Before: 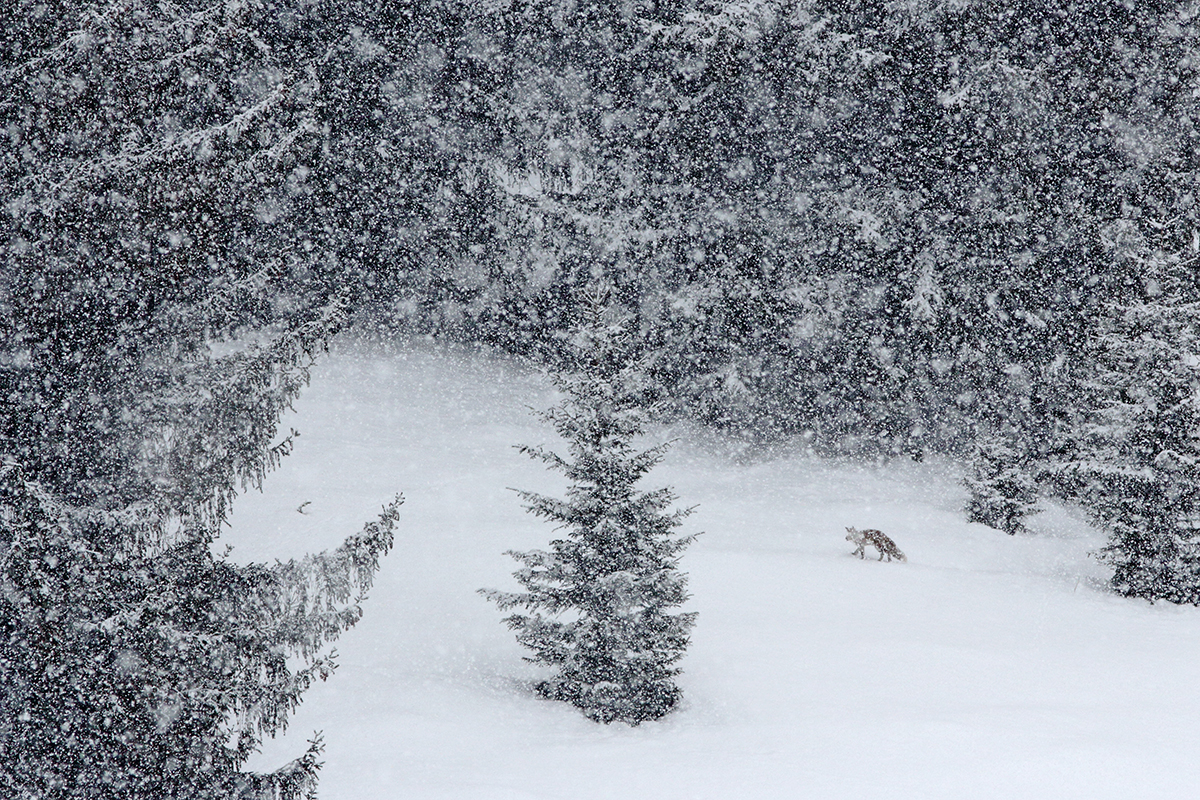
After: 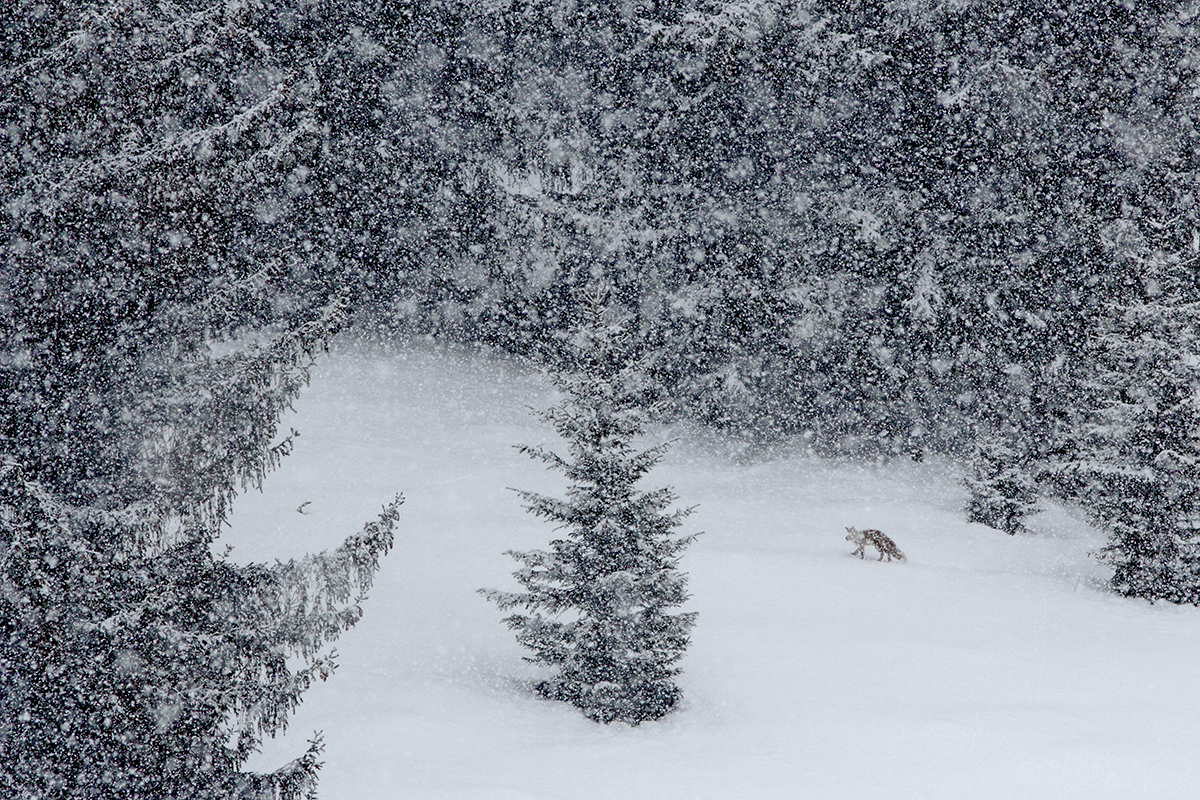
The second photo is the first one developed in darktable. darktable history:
shadows and highlights: shadows 43.06, highlights 6.94
exposure: black level correction 0.009, exposure -0.159 EV, compensate highlight preservation false
